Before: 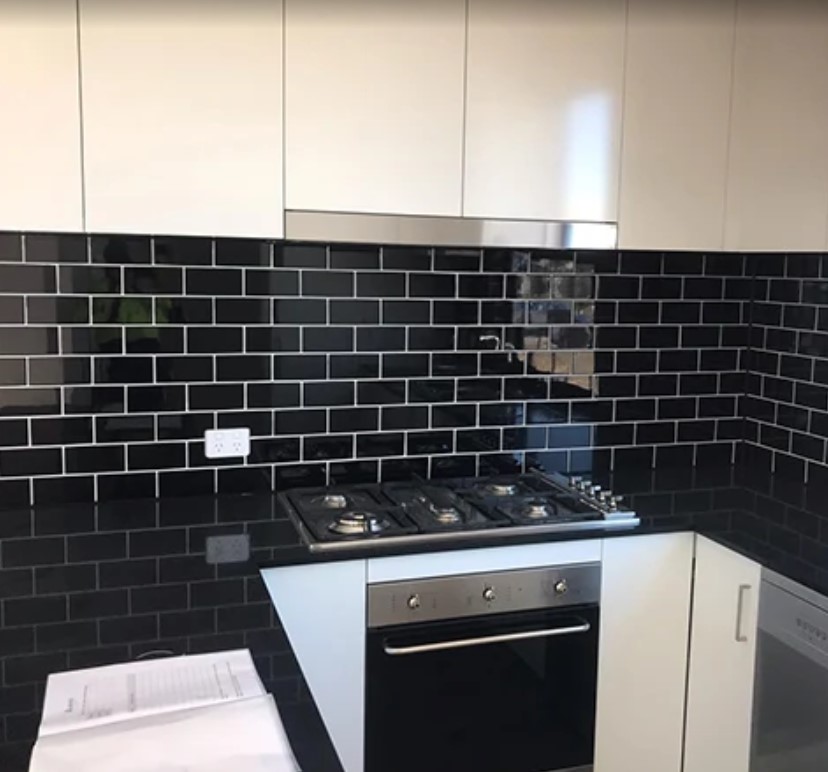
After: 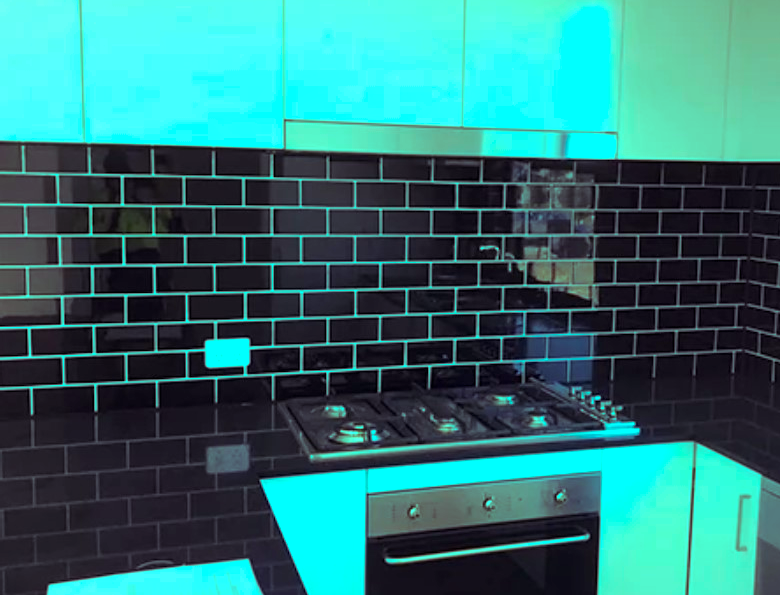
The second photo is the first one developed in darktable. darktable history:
crop and rotate: angle 0.03°, top 11.643%, right 5.651%, bottom 11.189%
local contrast: highlights 100%, shadows 100%, detail 120%, midtone range 0.2
color balance rgb: shadows lift › luminance 0.49%, shadows lift › chroma 6.83%, shadows lift › hue 300.29°, power › hue 208.98°, highlights gain › luminance 20.24%, highlights gain › chroma 13.17%, highlights gain › hue 173.85°, perceptual saturation grading › global saturation 18.05%
